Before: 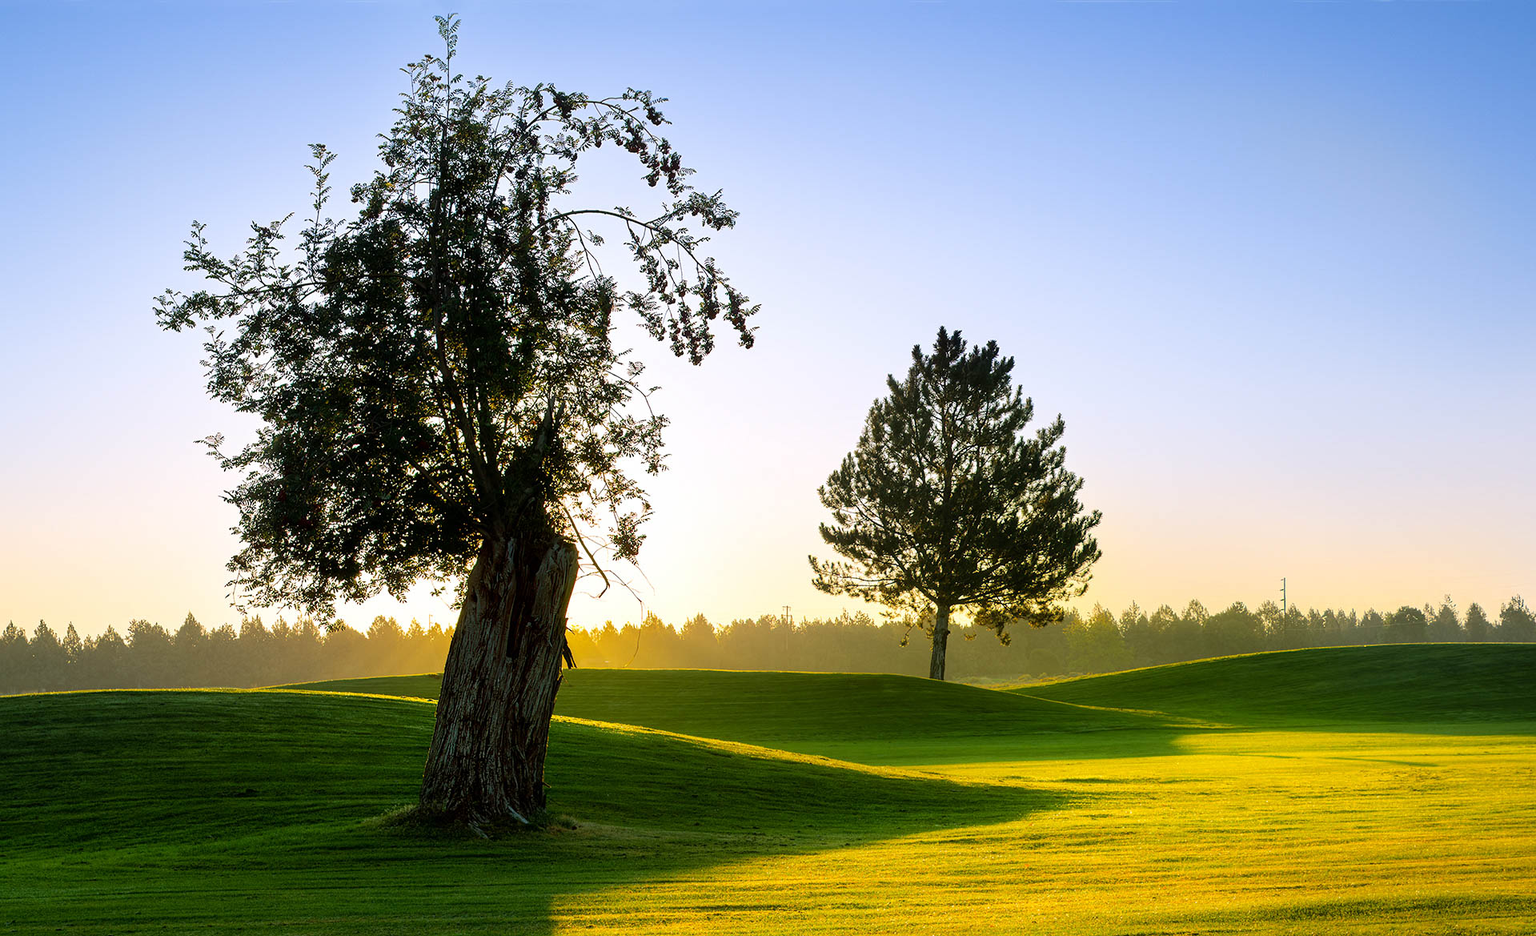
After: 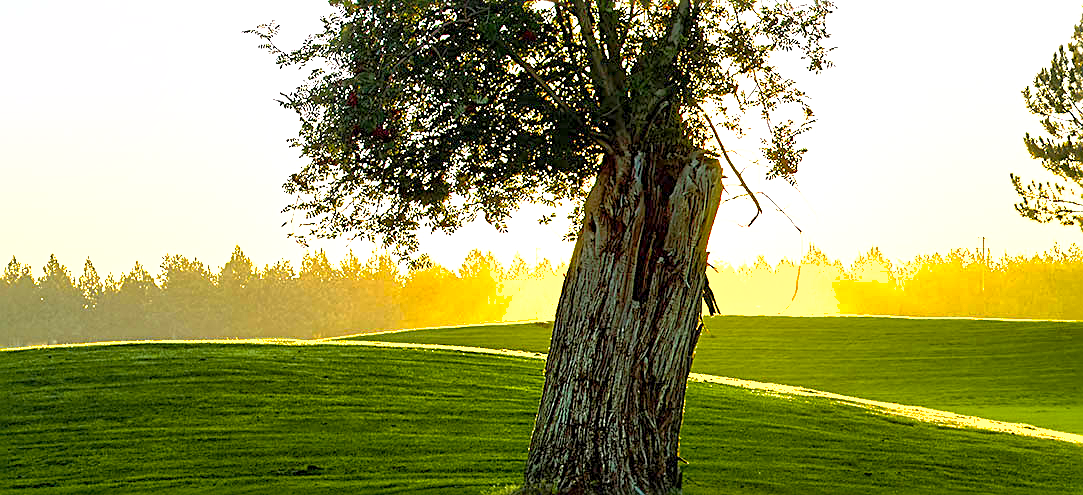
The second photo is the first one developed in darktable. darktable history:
crop: top 44.541%, right 43.533%, bottom 13.064%
exposure: black level correction 0, exposure 1.703 EV, compensate exposure bias true, compensate highlight preservation false
shadows and highlights: on, module defaults
color zones: curves: ch2 [(0, 0.5) (0.143, 0.5) (0.286, 0.489) (0.415, 0.421) (0.571, 0.5) (0.714, 0.5) (0.857, 0.5) (1, 0.5)]
sharpen: radius 2.546, amount 0.646
local contrast: highlights 105%, shadows 100%, detail 119%, midtone range 0.2
color balance rgb: perceptual saturation grading › global saturation 29.768%
